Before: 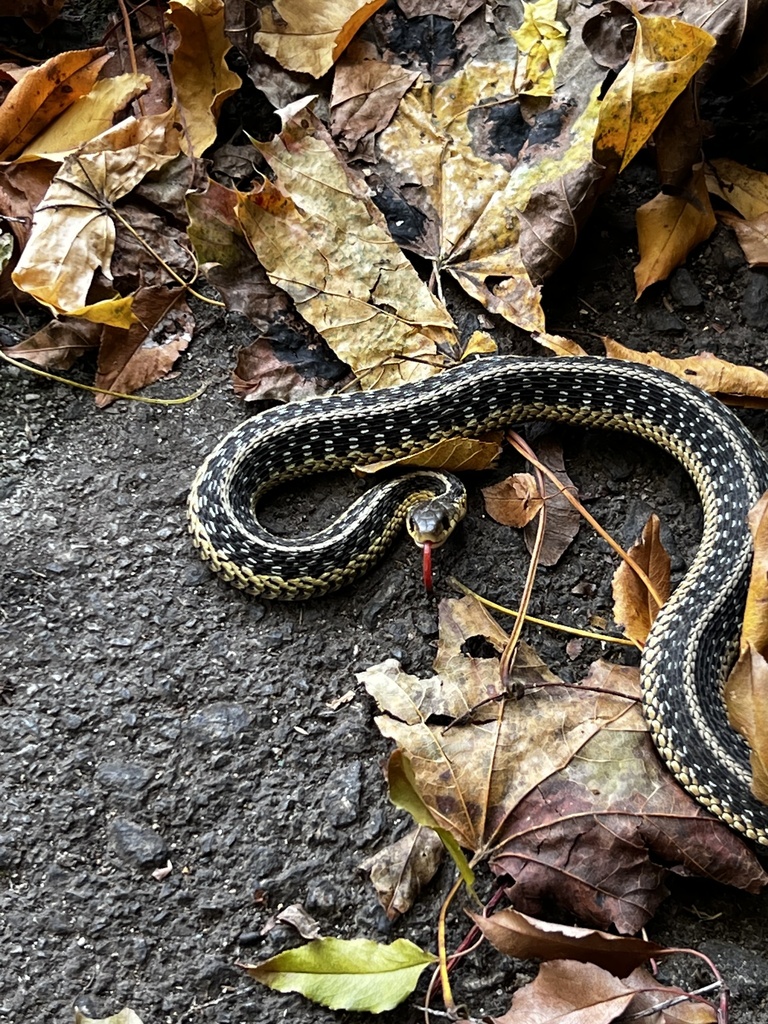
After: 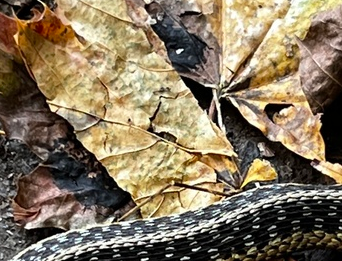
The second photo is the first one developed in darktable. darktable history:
crop: left 28.649%, top 16.805%, right 26.738%, bottom 57.649%
